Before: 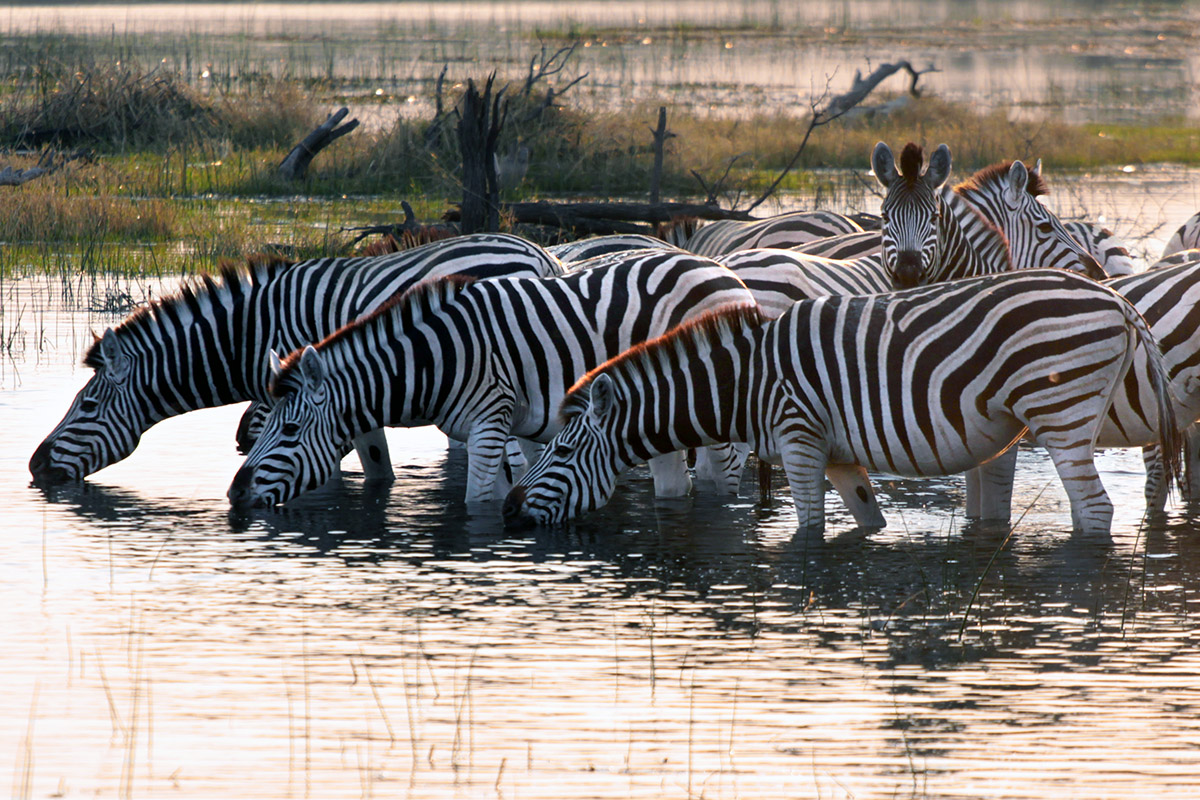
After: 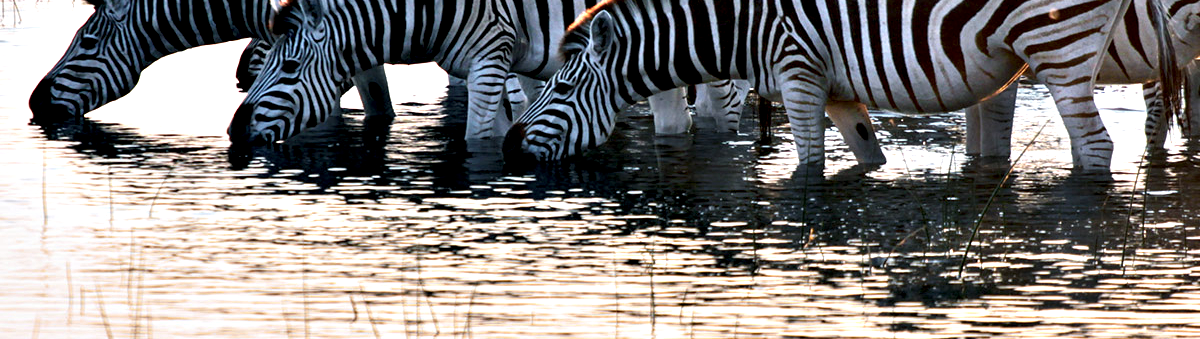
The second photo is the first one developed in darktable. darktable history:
local contrast: highlights 105%, shadows 99%, detail 120%, midtone range 0.2
crop: top 45.402%, bottom 12.134%
contrast equalizer: octaves 7, y [[0.6 ×6], [0.55 ×6], [0 ×6], [0 ×6], [0 ×6]]
